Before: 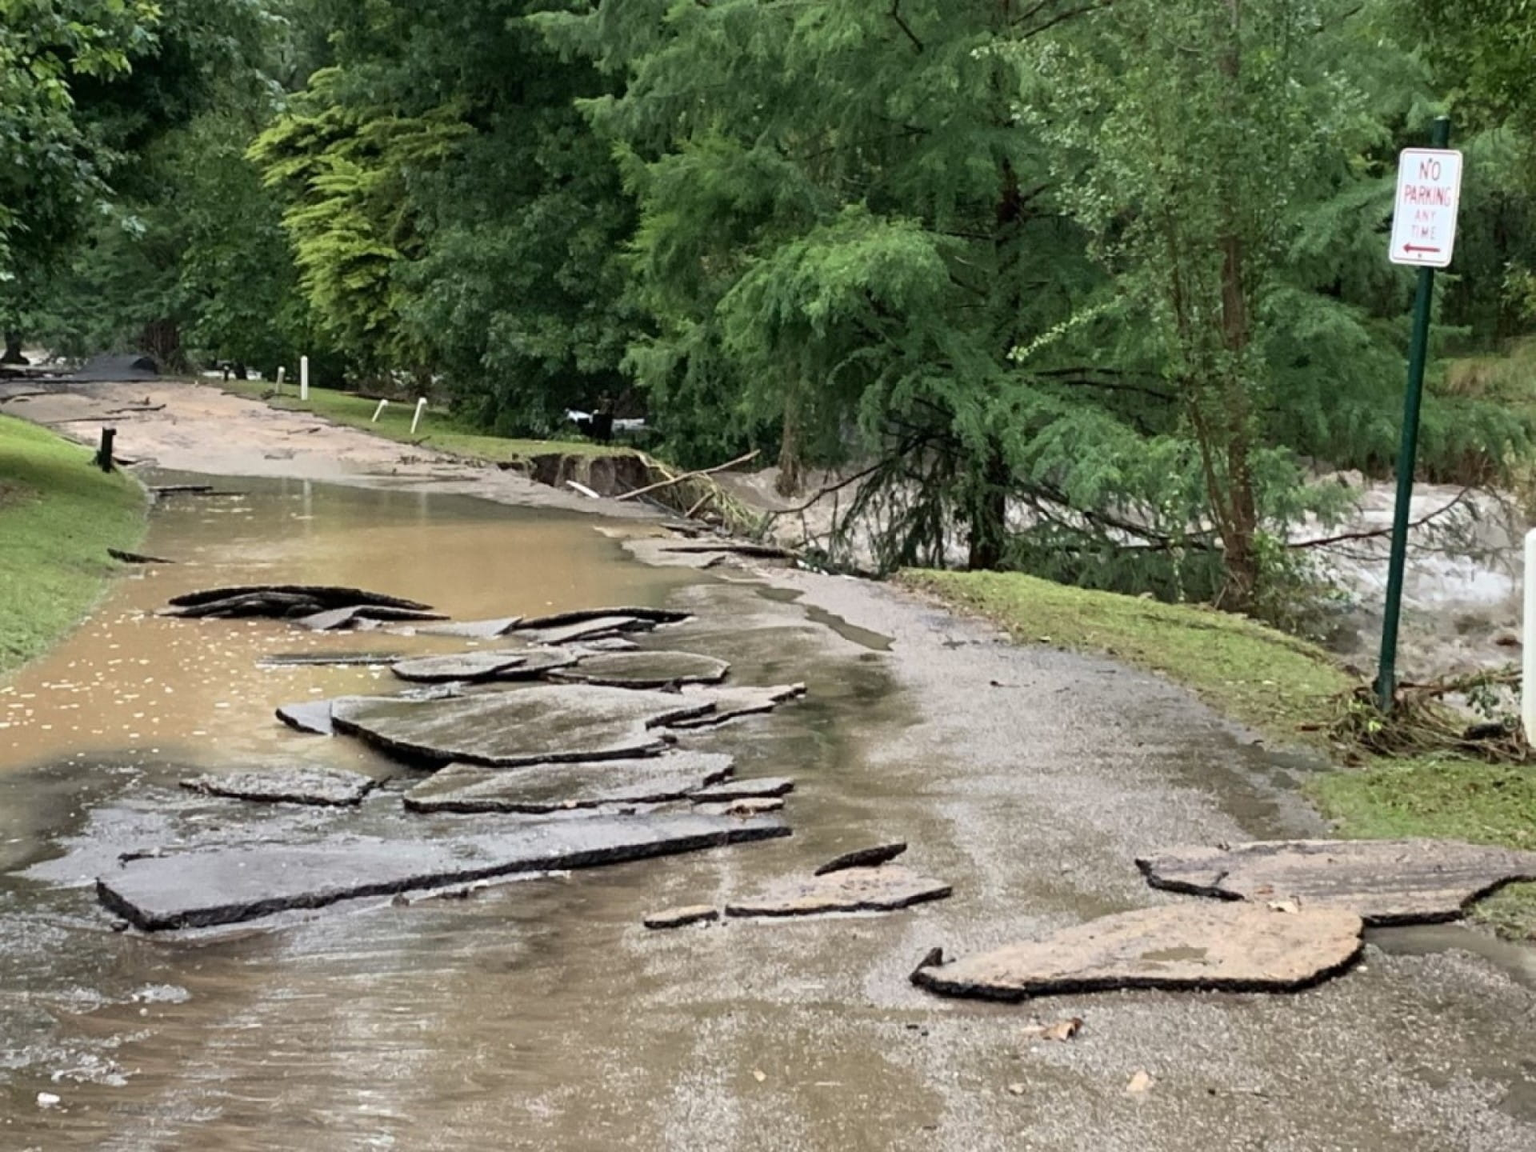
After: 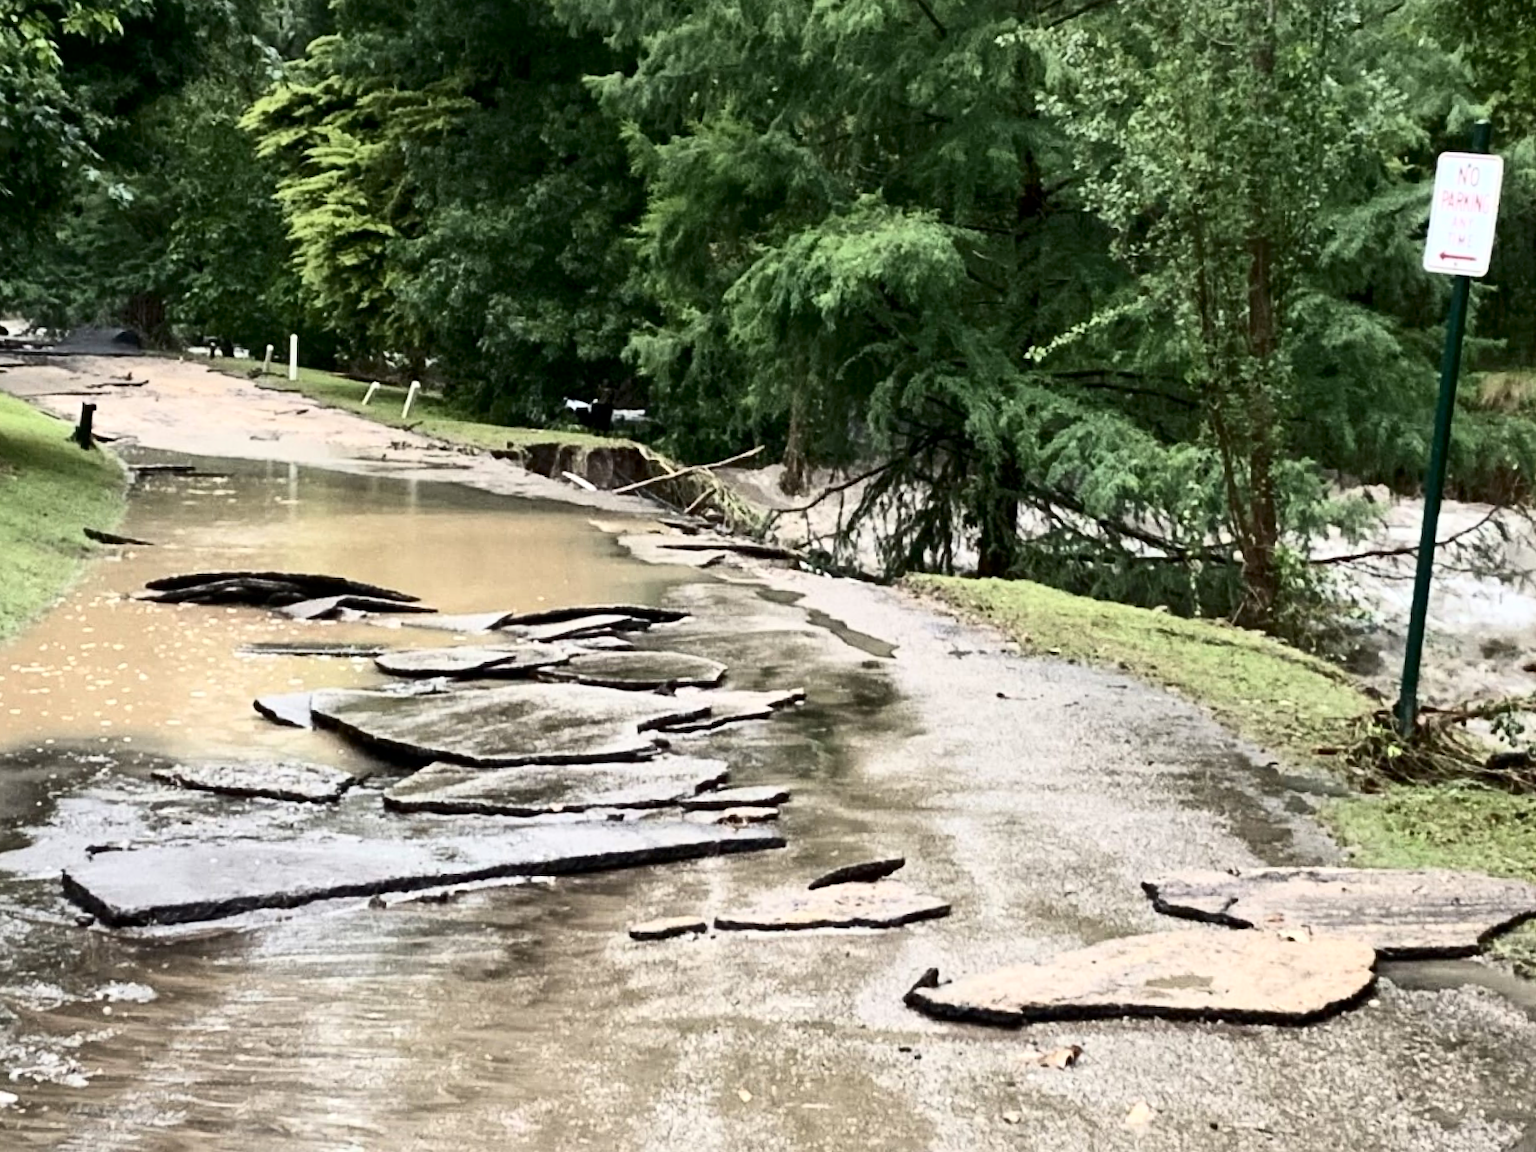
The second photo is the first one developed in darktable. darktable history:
contrast brightness saturation: contrast 0.39, brightness 0.1
local contrast: mode bilateral grid, contrast 20, coarseness 50, detail 120%, midtone range 0.2
crop and rotate: angle -1.69°
